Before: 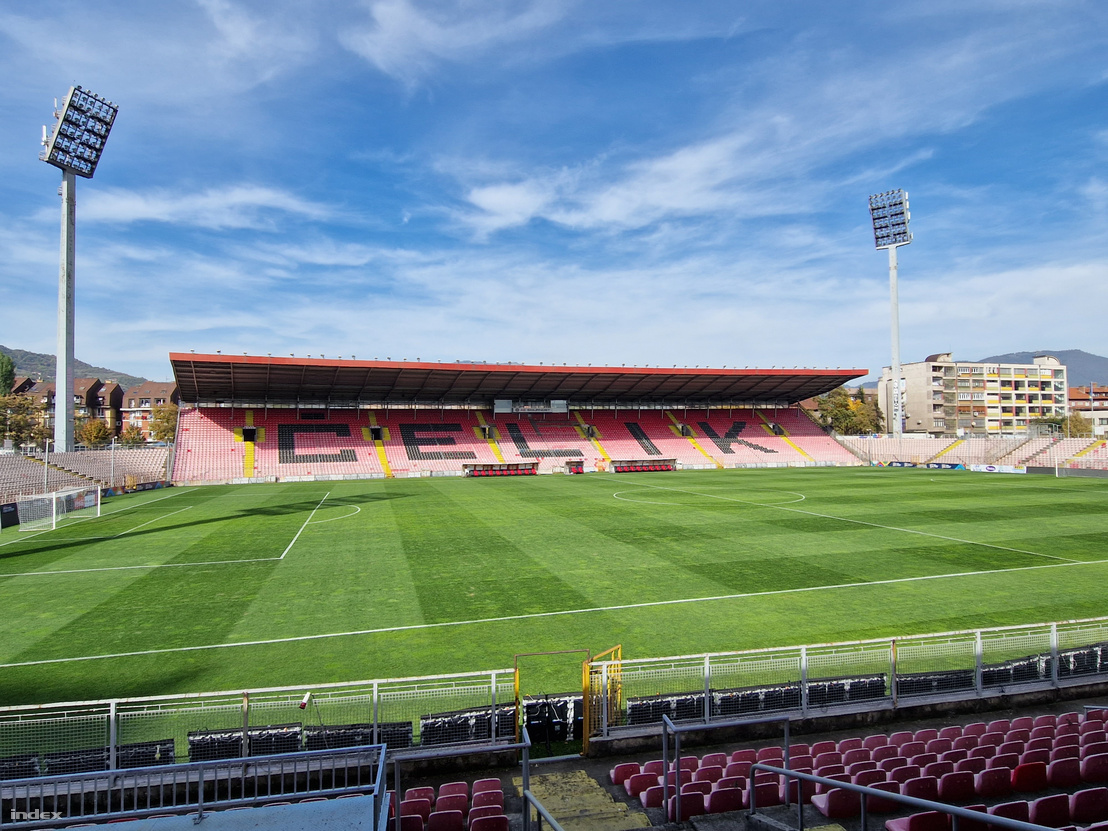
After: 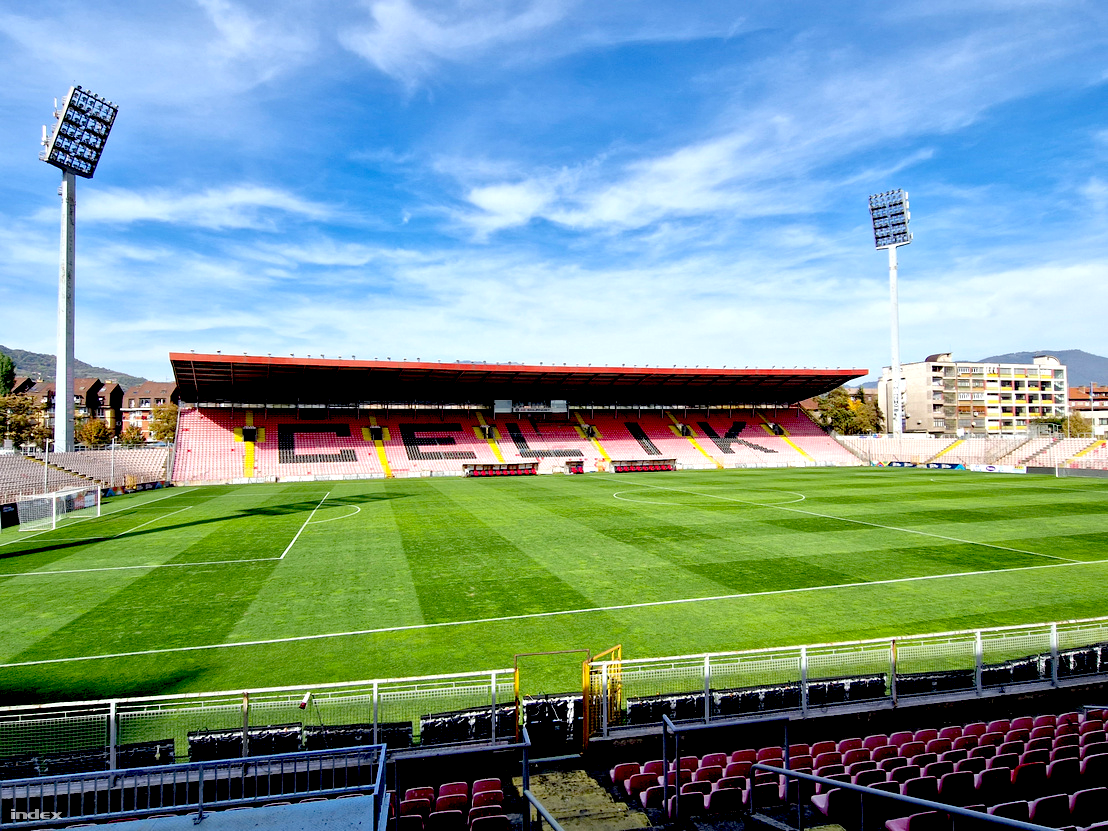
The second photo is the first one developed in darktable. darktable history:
exposure: black level correction 0.039, exposure 0.498 EV, compensate highlight preservation false
